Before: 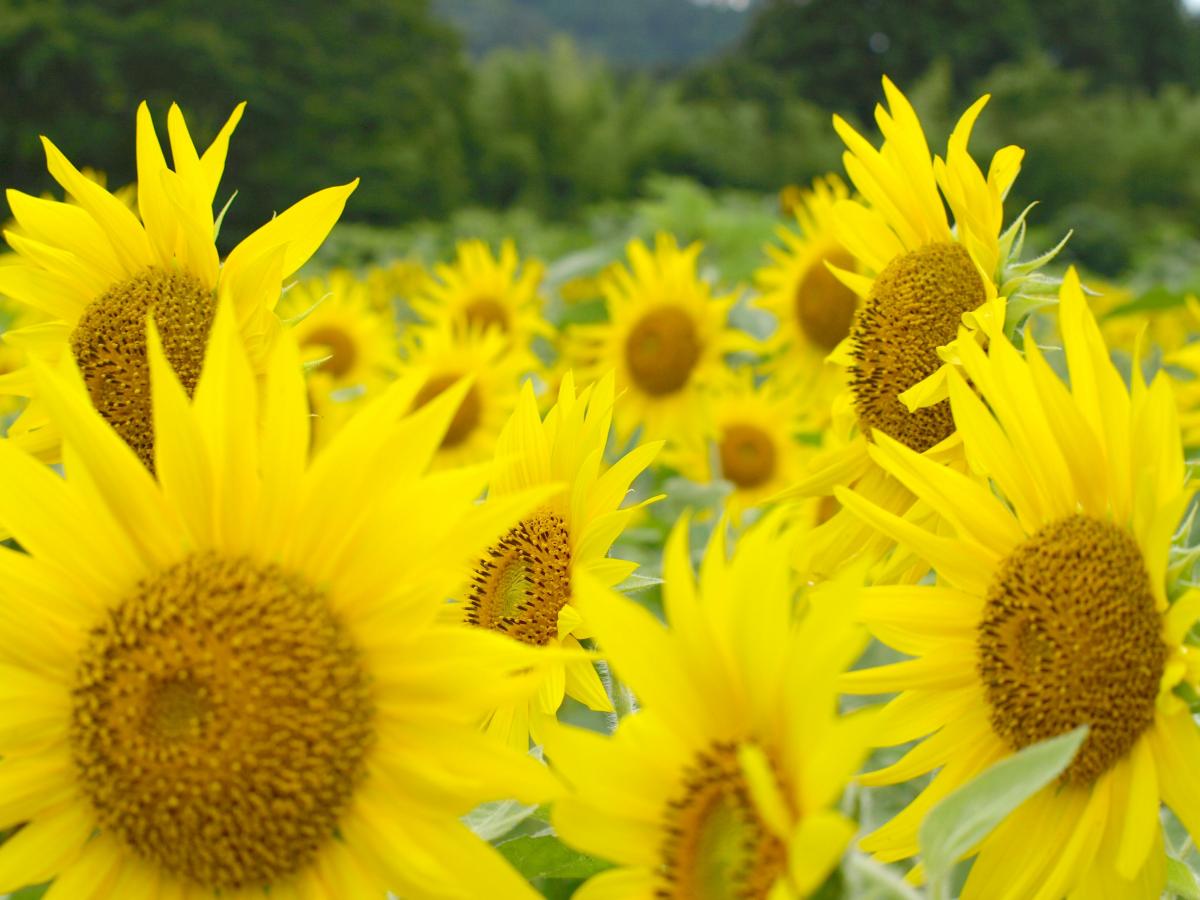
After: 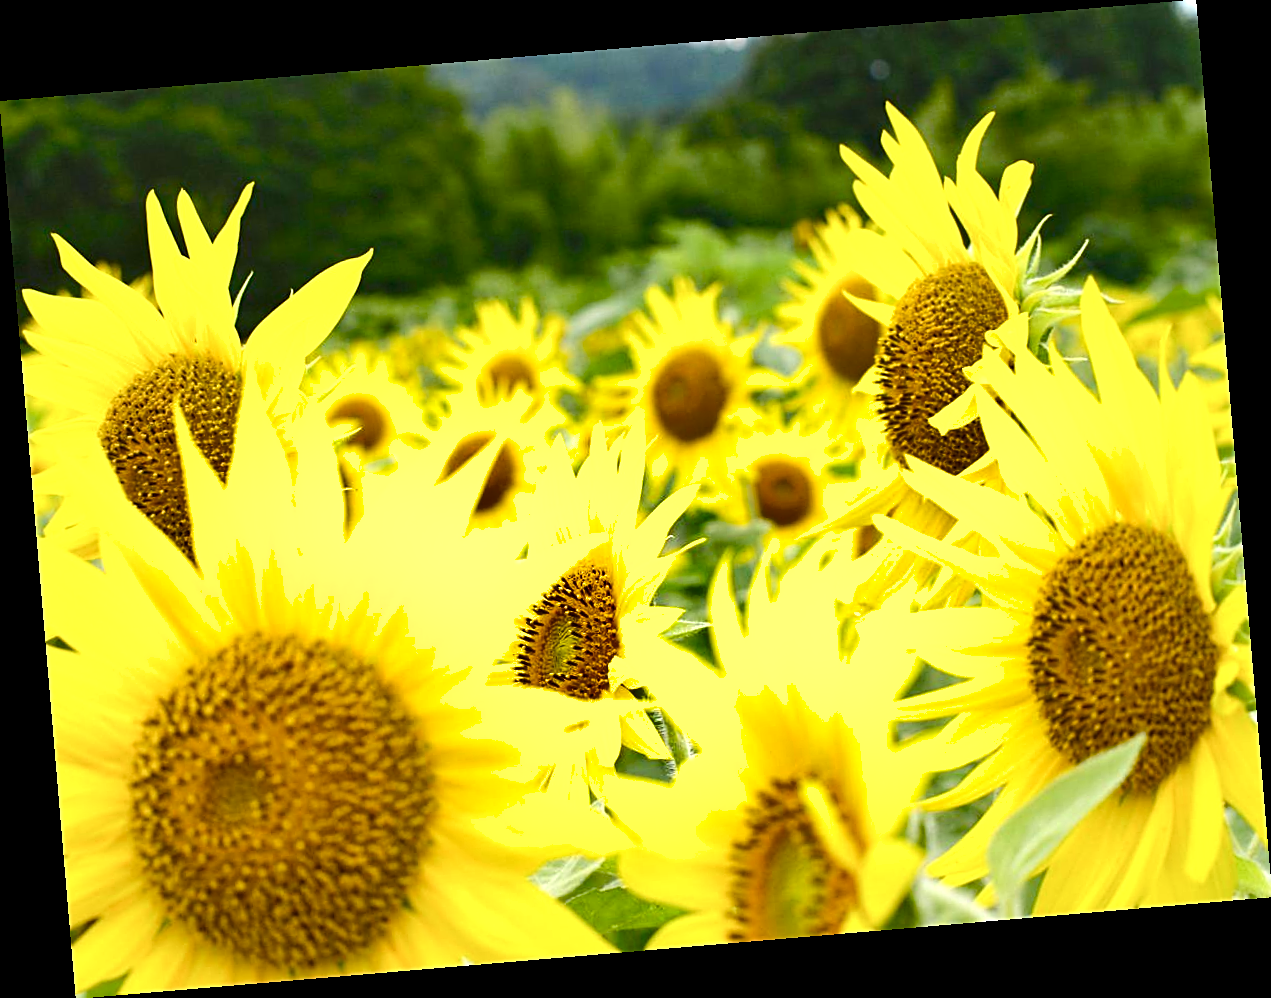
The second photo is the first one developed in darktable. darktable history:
sharpen: on, module defaults
rotate and perspective: rotation -4.86°, automatic cropping off
color balance rgb: perceptual saturation grading › global saturation 20%, perceptual saturation grading › highlights -25%, perceptual saturation grading › shadows 50%
shadows and highlights: shadows 32.83, highlights -47.7, soften with gaussian
tone equalizer: -8 EV -0.75 EV, -7 EV -0.7 EV, -6 EV -0.6 EV, -5 EV -0.4 EV, -3 EV 0.4 EV, -2 EV 0.6 EV, -1 EV 0.7 EV, +0 EV 0.75 EV, edges refinement/feathering 500, mask exposure compensation -1.57 EV, preserve details no
